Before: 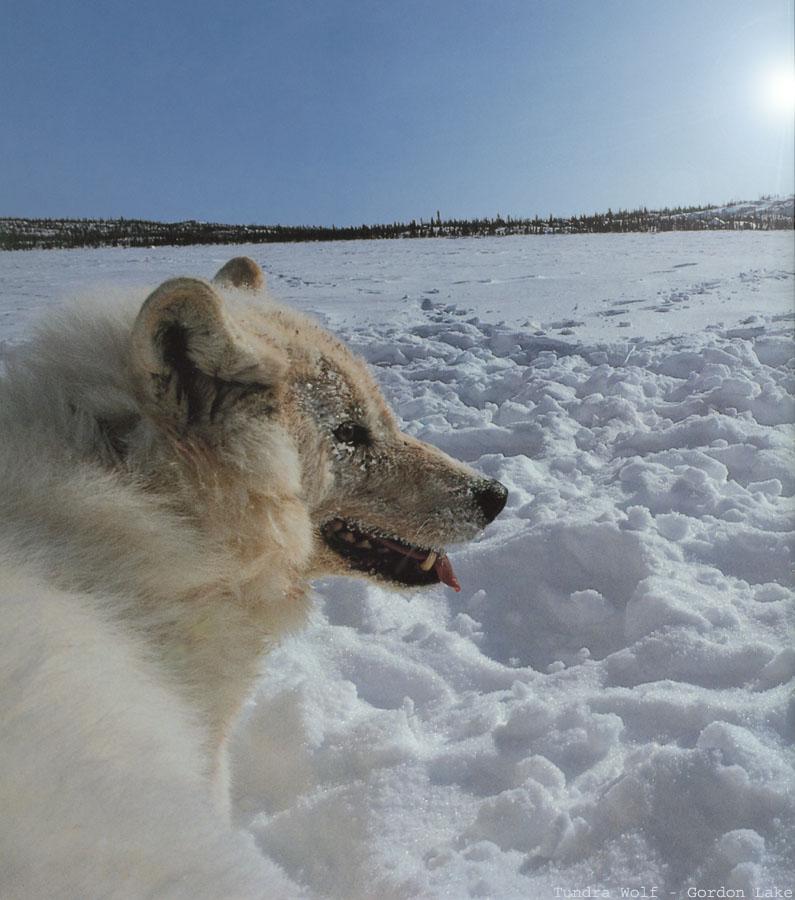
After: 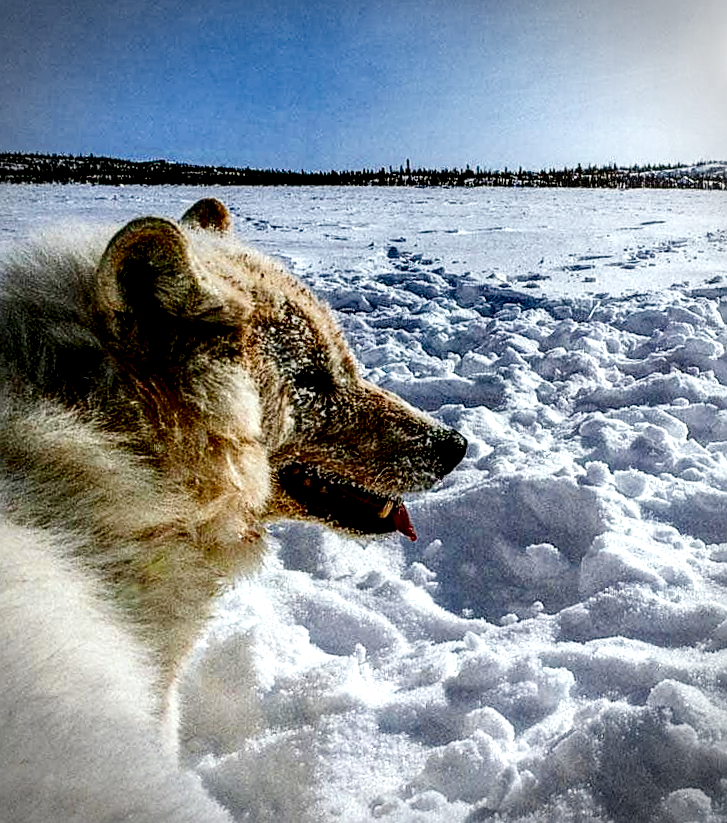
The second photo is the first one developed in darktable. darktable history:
local contrast: detail 205%
exposure: black level correction 0, exposure 1.749 EV, compensate exposure bias true, compensate highlight preservation false
contrast brightness saturation: brightness -0.989, saturation 0.995
filmic rgb: black relative exposure -5.1 EV, white relative exposure 3.99 EV, hardness 2.9, contrast 1.3, highlights saturation mix -31.36%
vignetting: dithering 8-bit output
shadows and highlights: shadows -20.51, white point adjustment -2.04, highlights -35.2
sharpen: on, module defaults
crop and rotate: angle -2.09°, left 3.145%, top 4.101%, right 1.588%, bottom 0.672%
